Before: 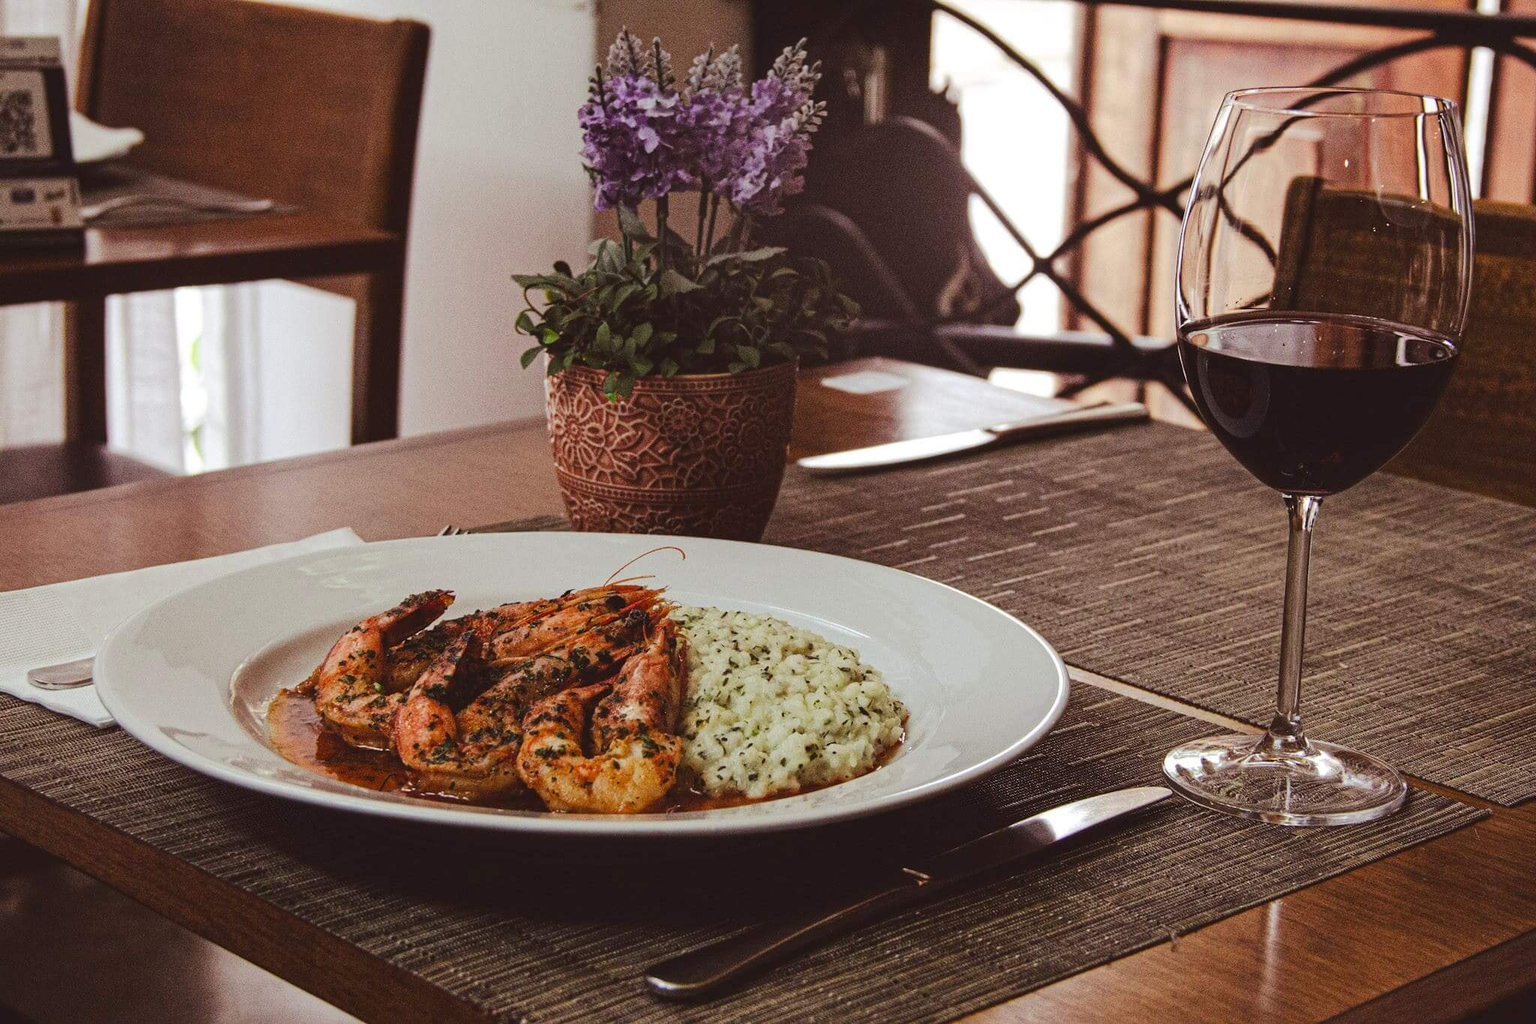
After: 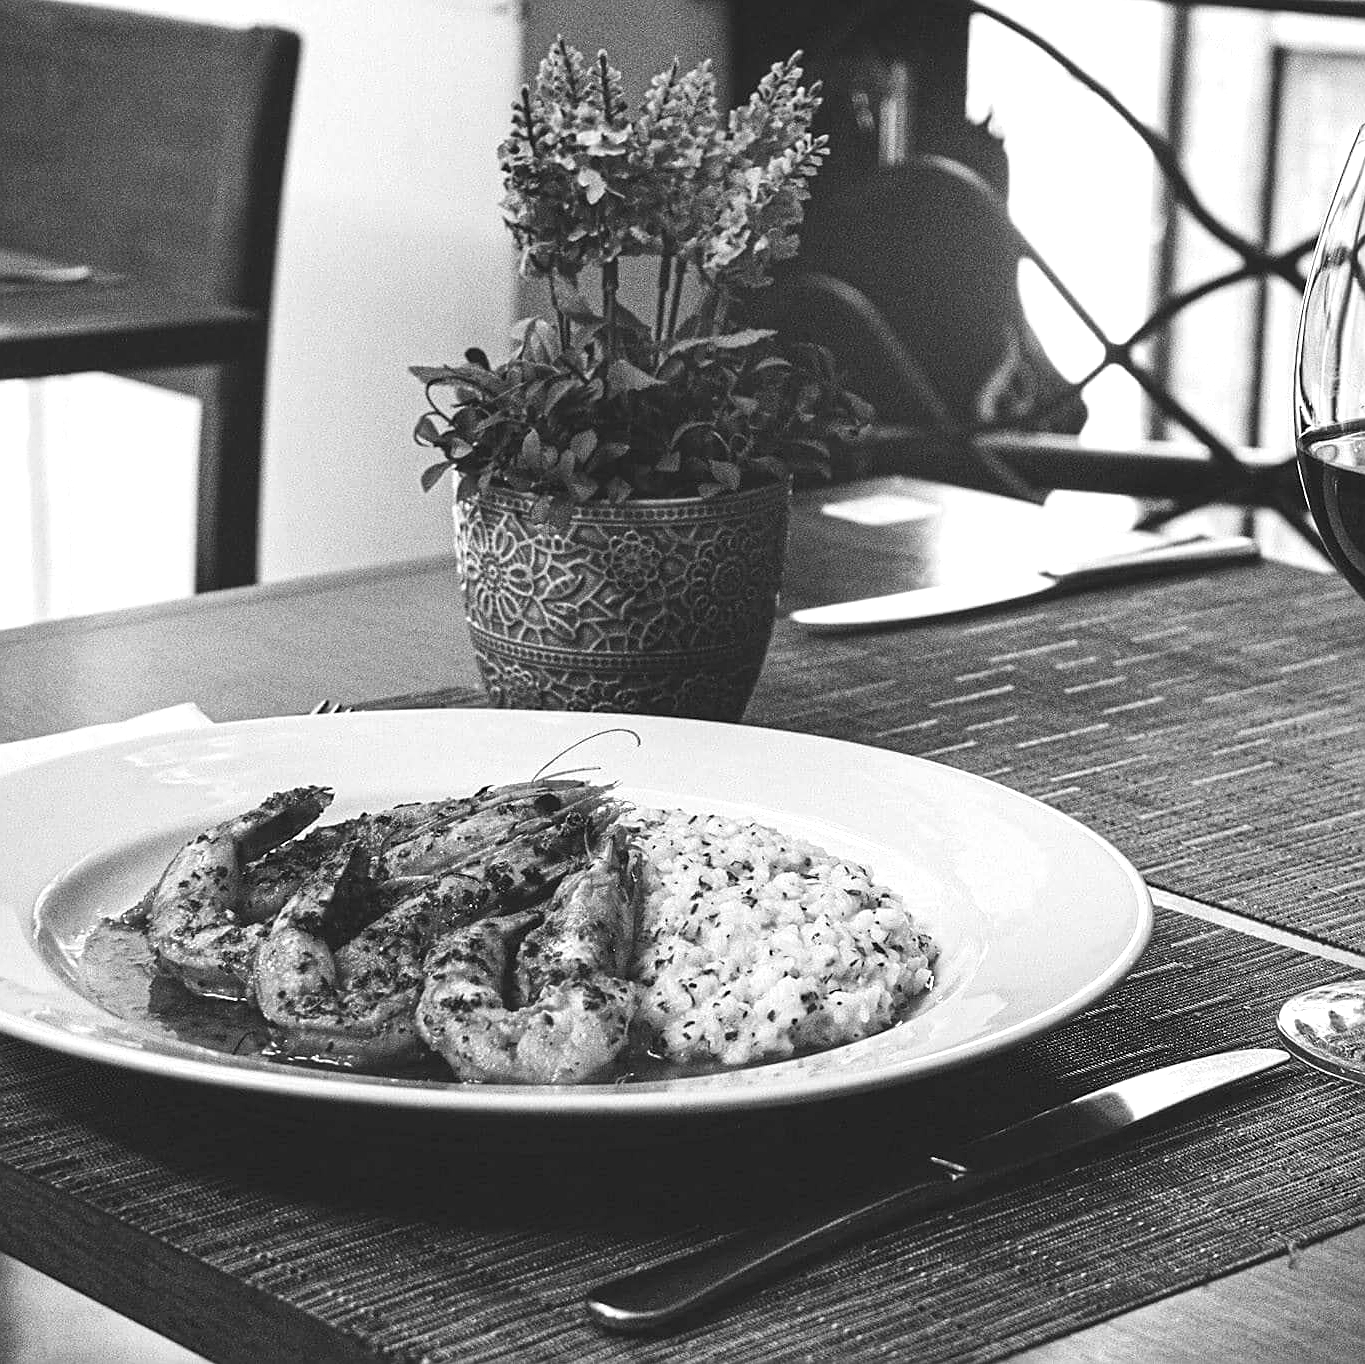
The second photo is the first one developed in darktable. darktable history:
crop and rotate: left 13.342%, right 19.991%
exposure: black level correction 0, exposure 0.877 EV, compensate exposure bias true, compensate highlight preservation false
sharpen: on, module defaults
monochrome: a 32, b 64, size 2.3
